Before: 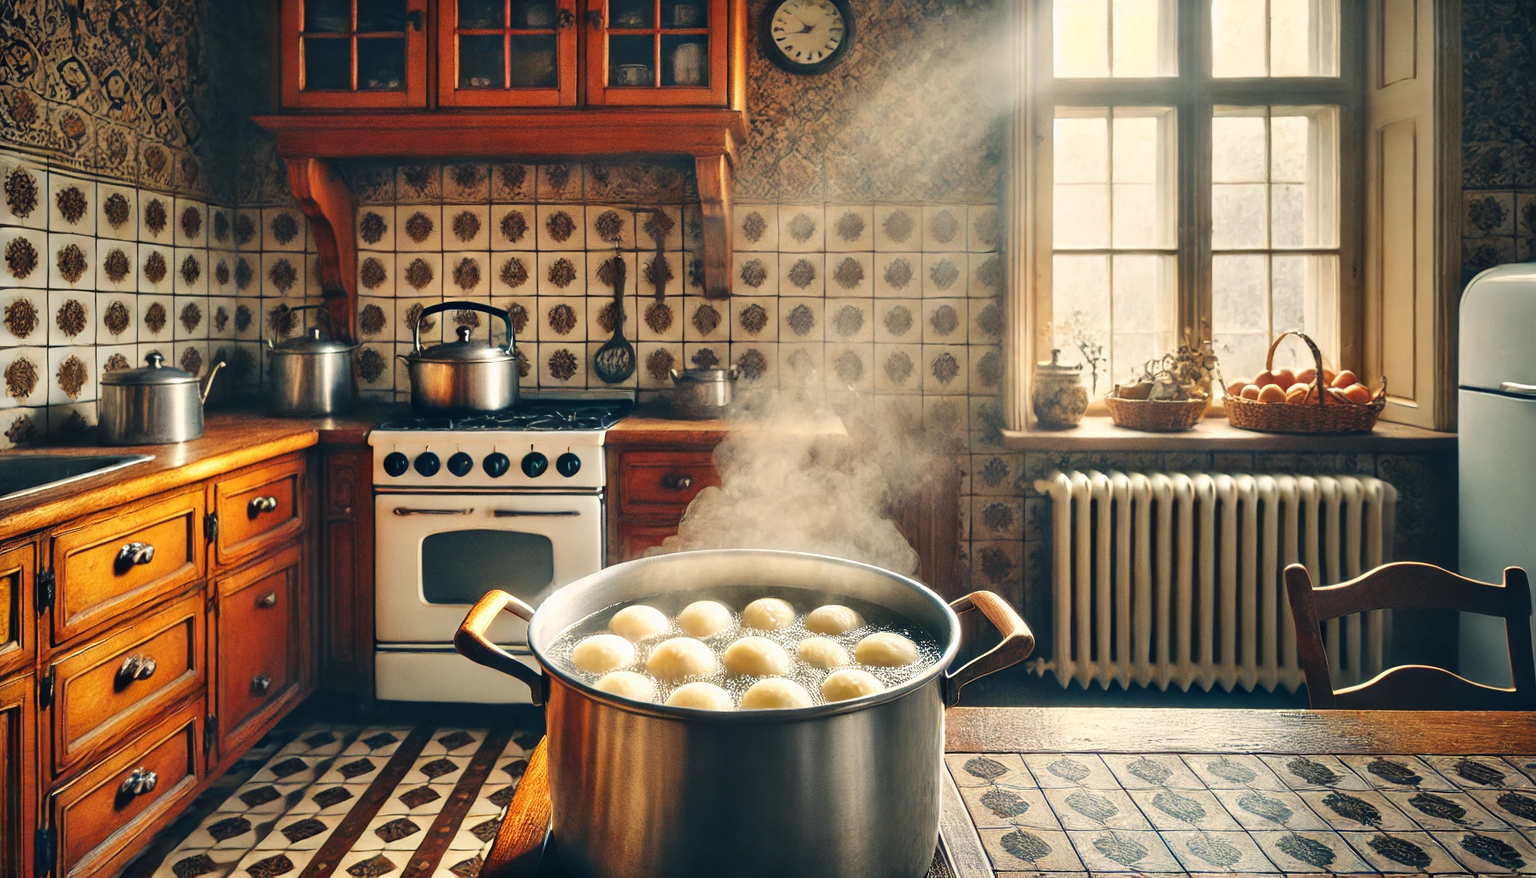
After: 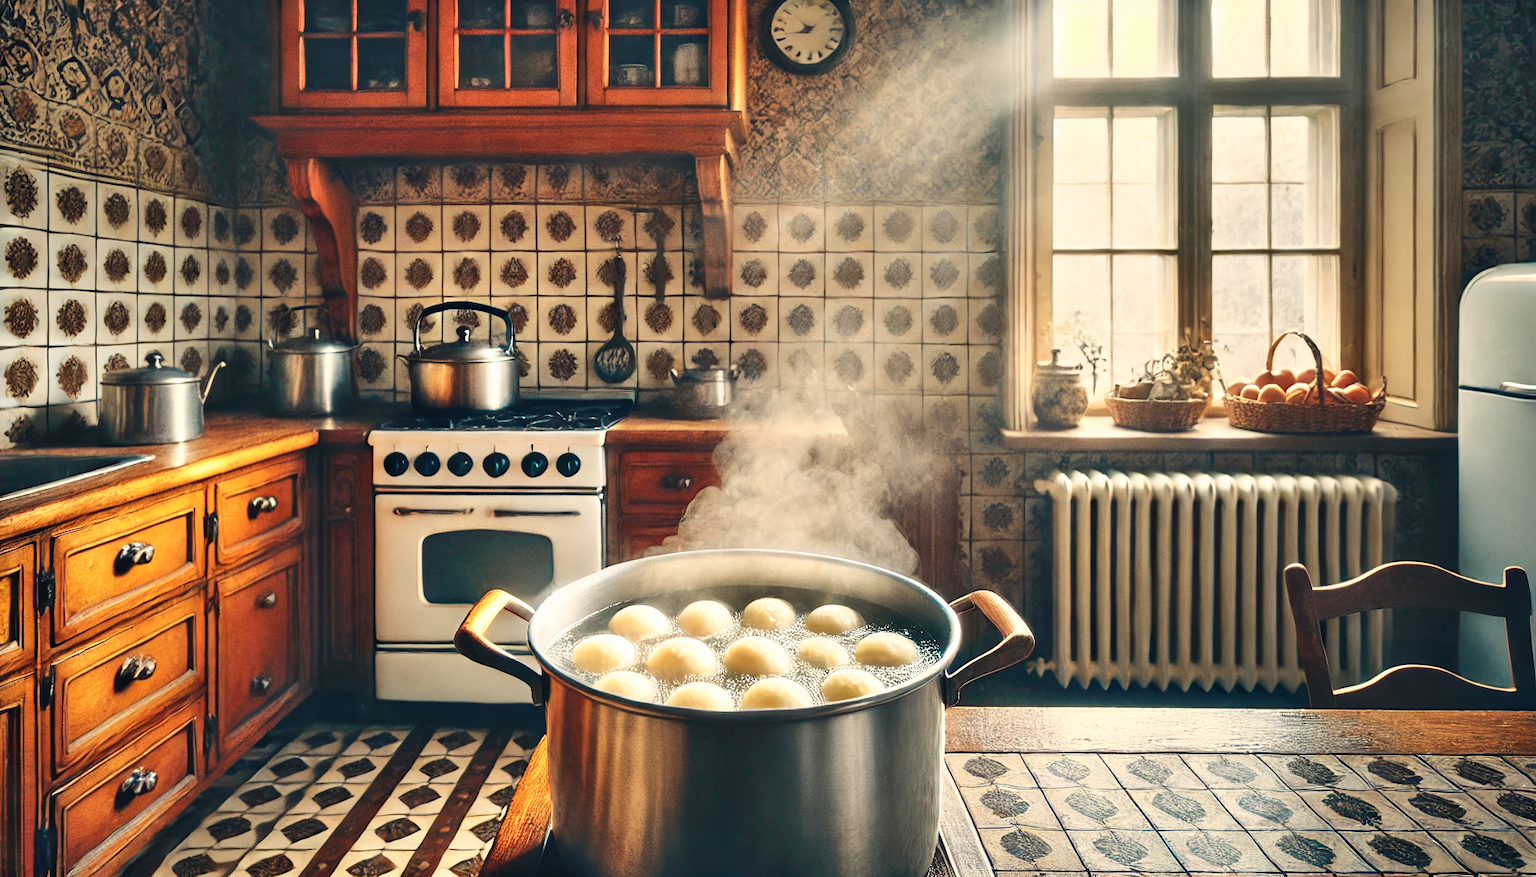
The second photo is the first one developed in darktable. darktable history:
shadows and highlights: soften with gaussian
color zones: curves: ch0 [(0.25, 0.5) (0.423, 0.5) (0.443, 0.5) (0.521, 0.756) (0.568, 0.5) (0.576, 0.5) (0.75, 0.5)]; ch1 [(0.25, 0.5) (0.423, 0.5) (0.443, 0.5) (0.539, 0.873) (0.624, 0.565) (0.631, 0.5) (0.75, 0.5)]
tone curve: curves: ch0 [(0, 0) (0.003, 0.019) (0.011, 0.022) (0.025, 0.03) (0.044, 0.049) (0.069, 0.08) (0.1, 0.111) (0.136, 0.144) (0.177, 0.189) (0.224, 0.23) (0.277, 0.285) (0.335, 0.356) (0.399, 0.428) (0.468, 0.511) (0.543, 0.597) (0.623, 0.682) (0.709, 0.773) (0.801, 0.865) (0.898, 0.945) (1, 1)], color space Lab, independent channels, preserve colors none
